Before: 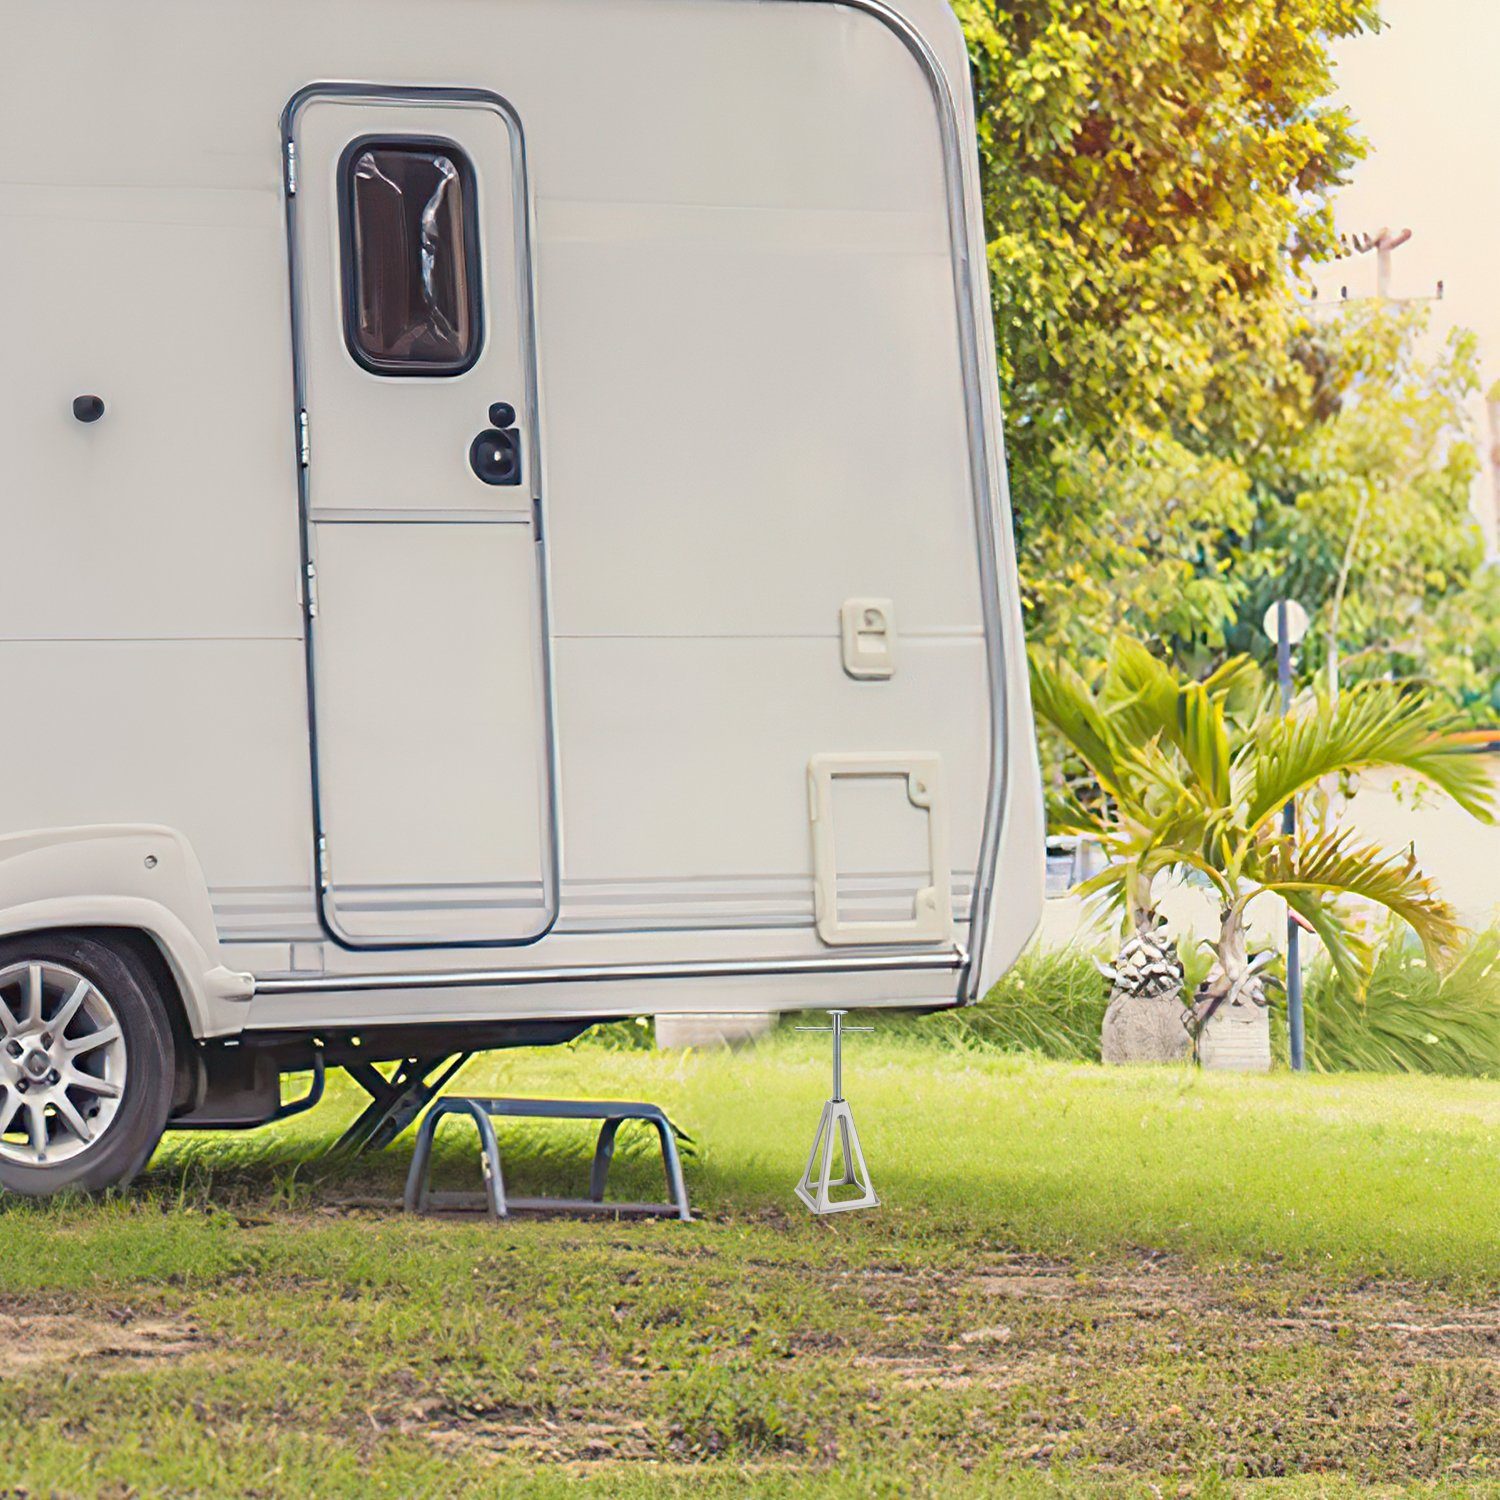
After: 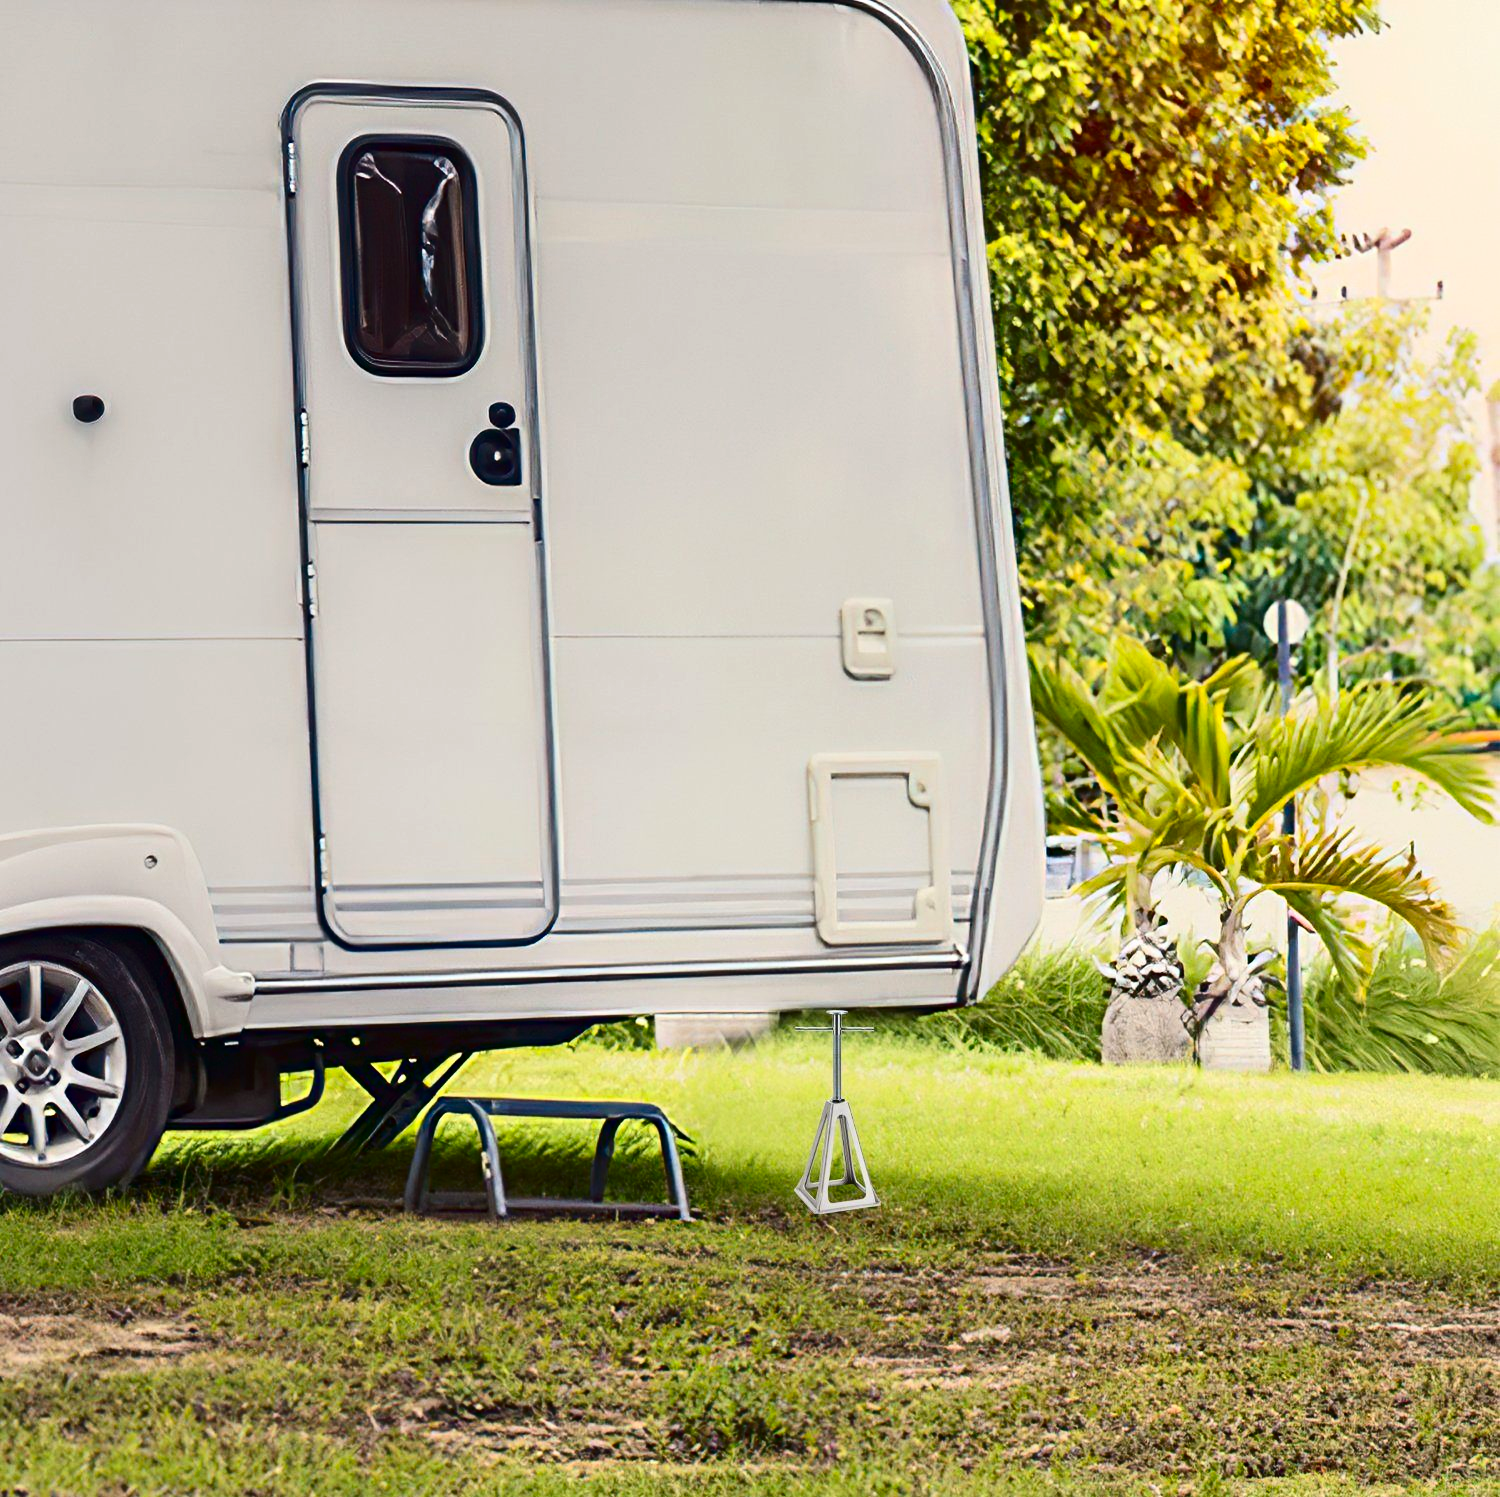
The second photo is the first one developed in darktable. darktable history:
crop: bottom 0.052%
contrast brightness saturation: contrast 0.242, brightness -0.222, saturation 0.143
